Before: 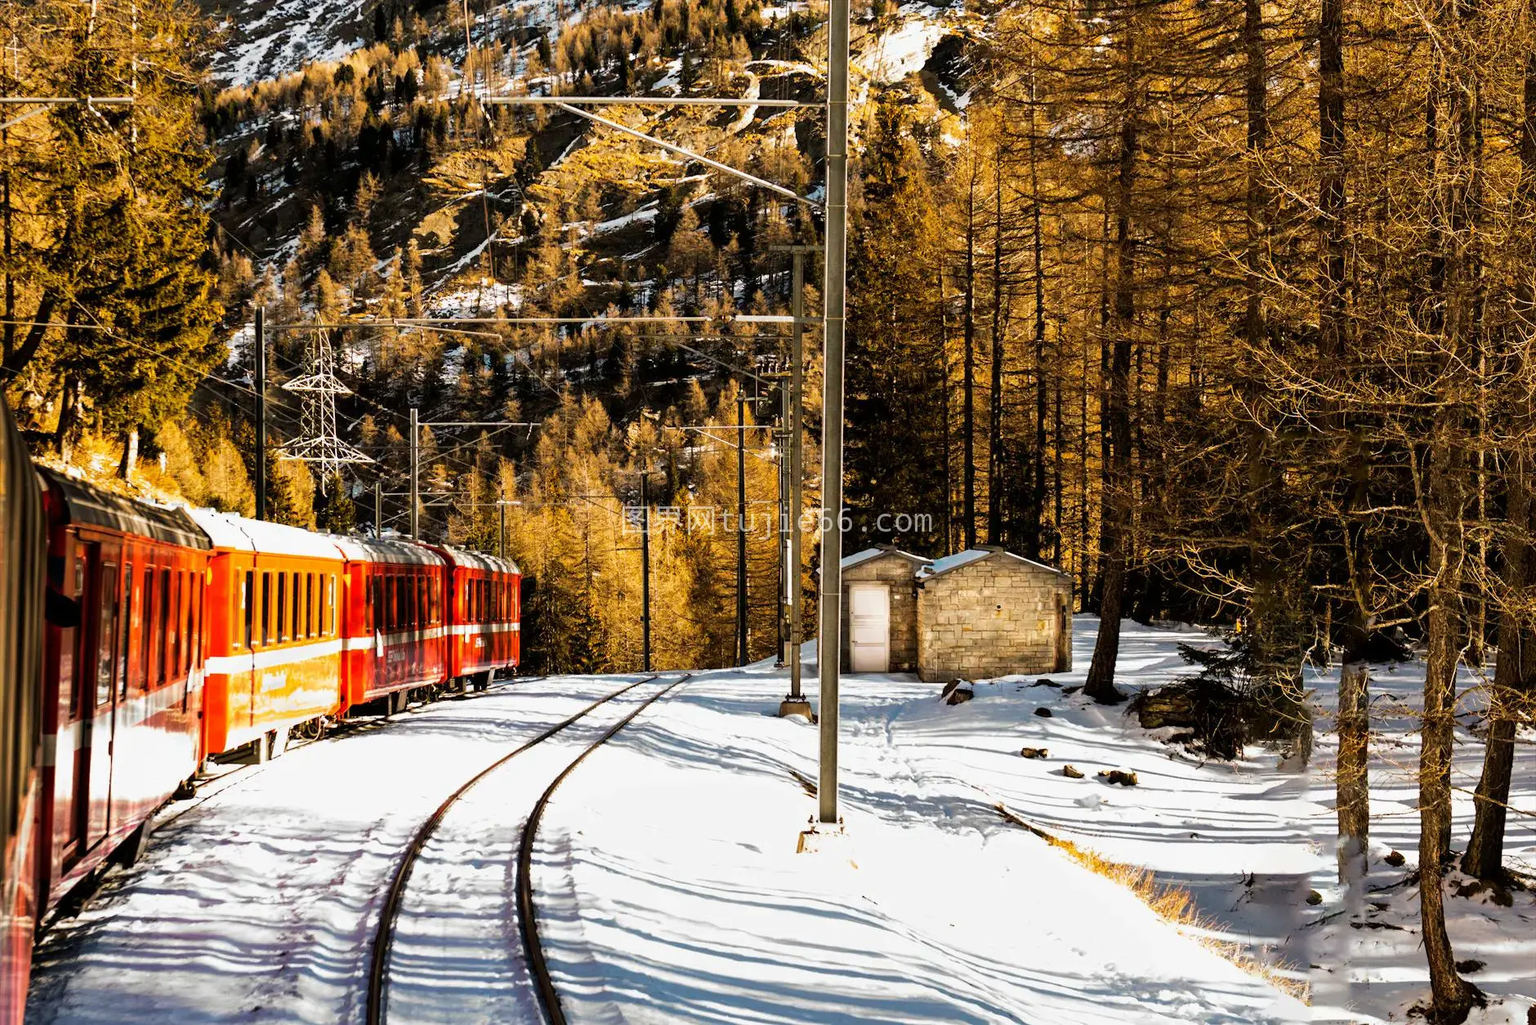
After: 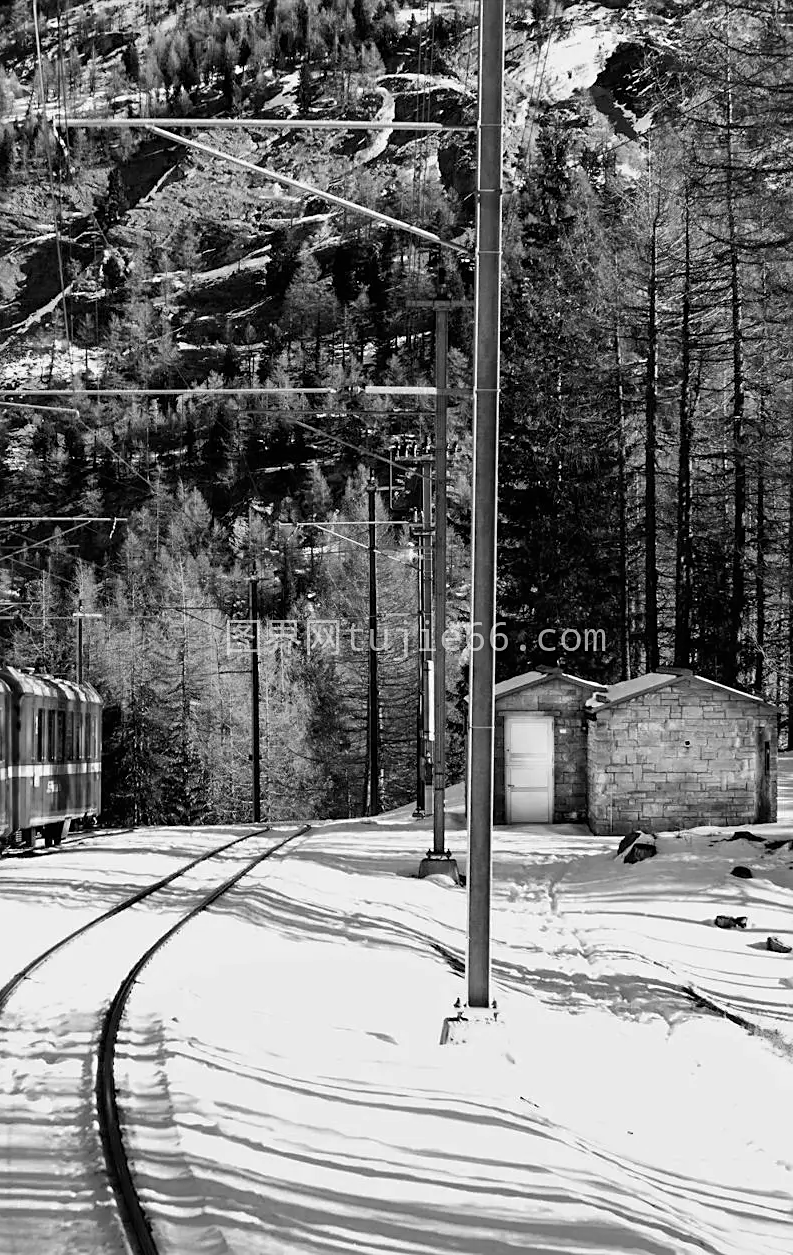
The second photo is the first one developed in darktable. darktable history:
velvia: on, module defaults
tone equalizer: on, module defaults
sharpen: radius 1.825, amount 0.394, threshold 1.372
color calibration: output gray [0.23, 0.37, 0.4, 0], illuminant same as pipeline (D50), adaptation XYZ, x 0.346, y 0.358, temperature 5015.39 K
crop: left 28.476%, right 29.329%
